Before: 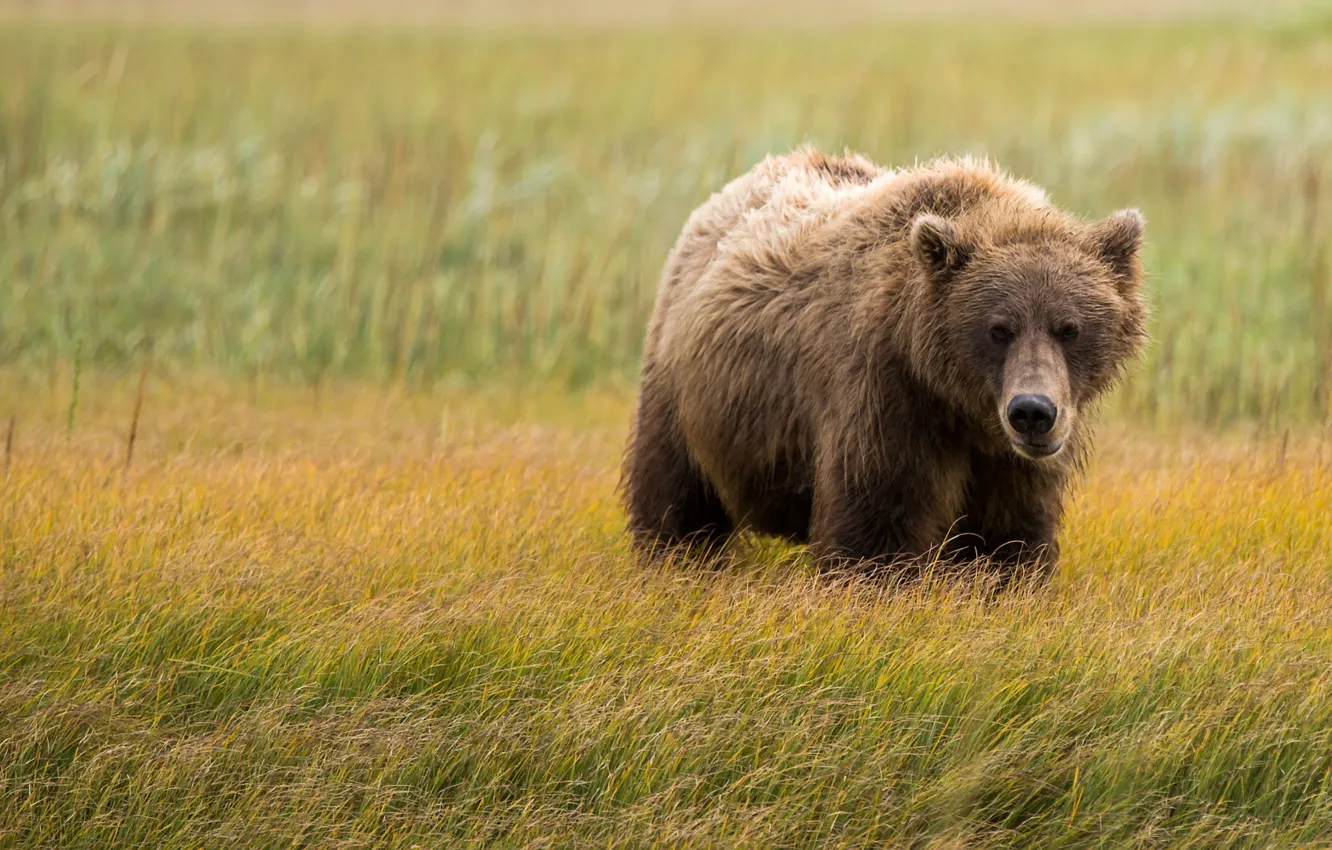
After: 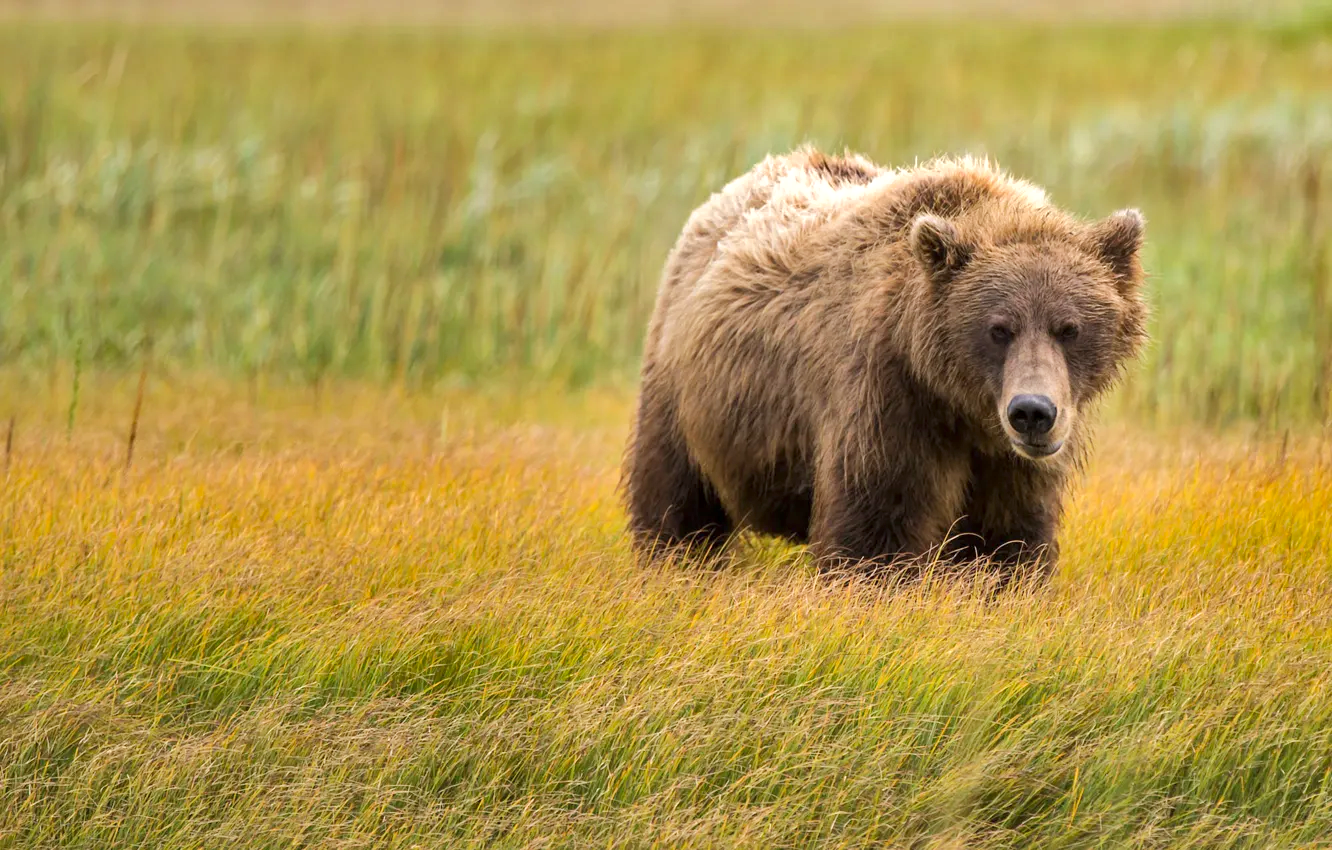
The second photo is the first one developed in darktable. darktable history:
shadows and highlights: shadows 30.74, highlights -63.14, soften with gaussian
tone equalizer: -8 EV 1.03 EV, -7 EV 1 EV, -6 EV 1.04 EV, -5 EV 0.965 EV, -4 EV 1 EV, -3 EV 0.731 EV, -2 EV 0.477 EV, -1 EV 0.243 EV, edges refinement/feathering 500, mask exposure compensation -1.57 EV, preserve details no
